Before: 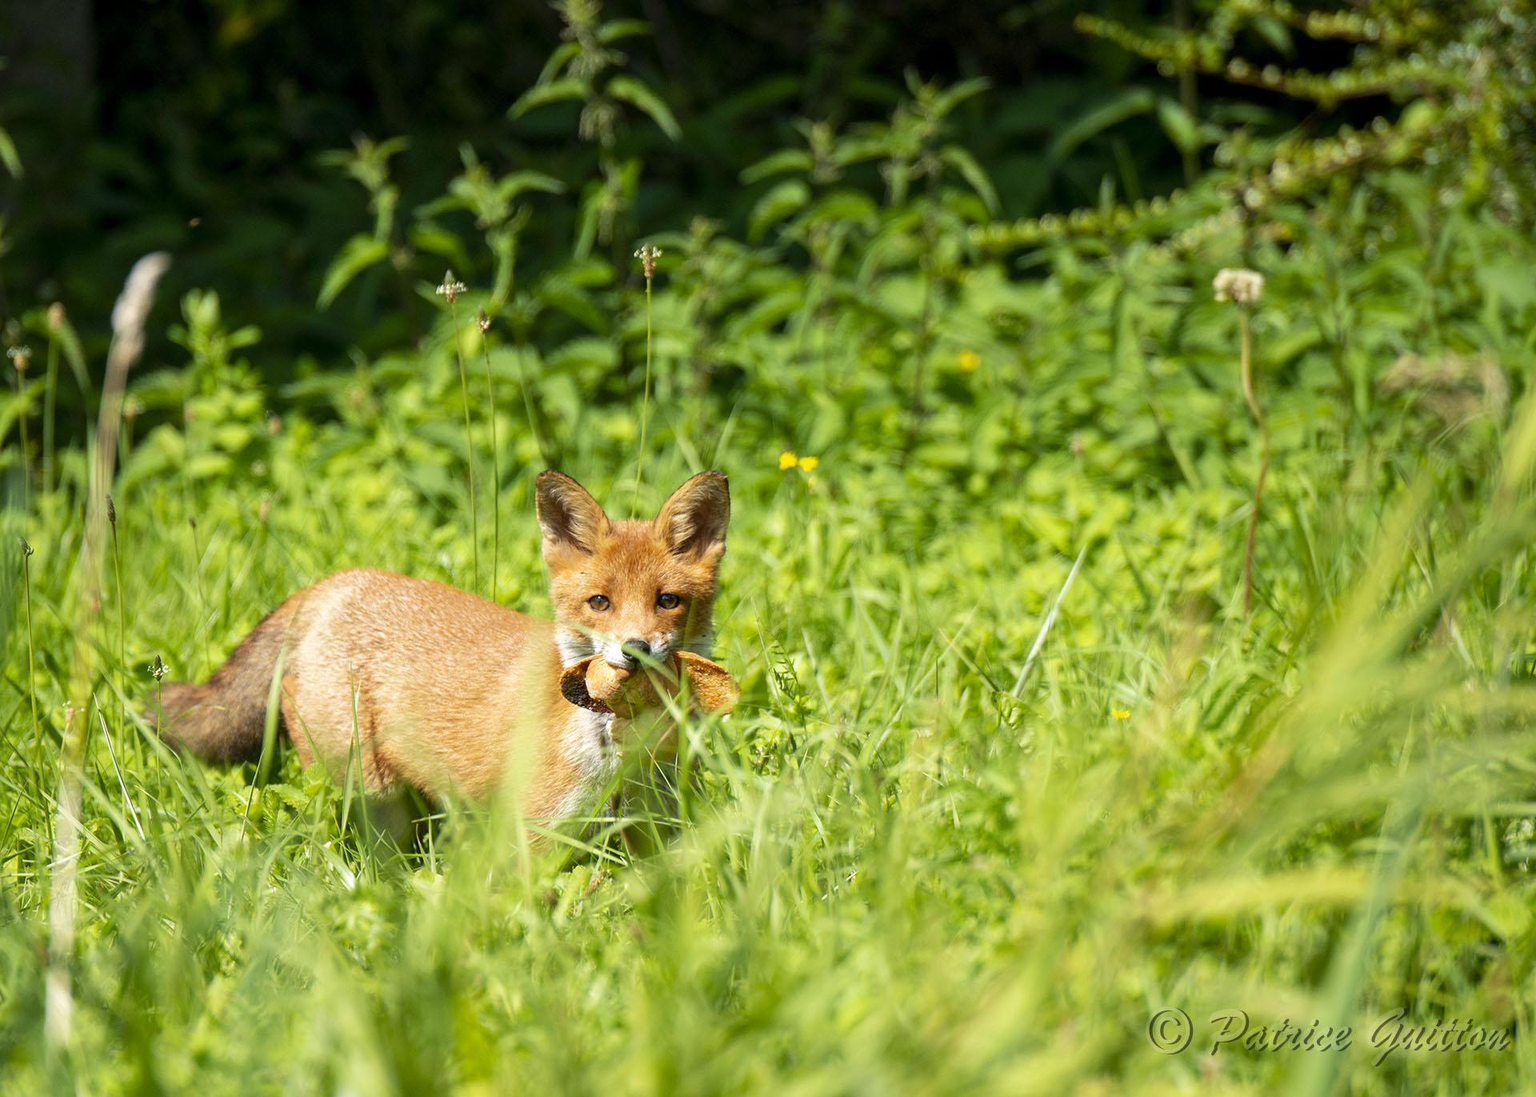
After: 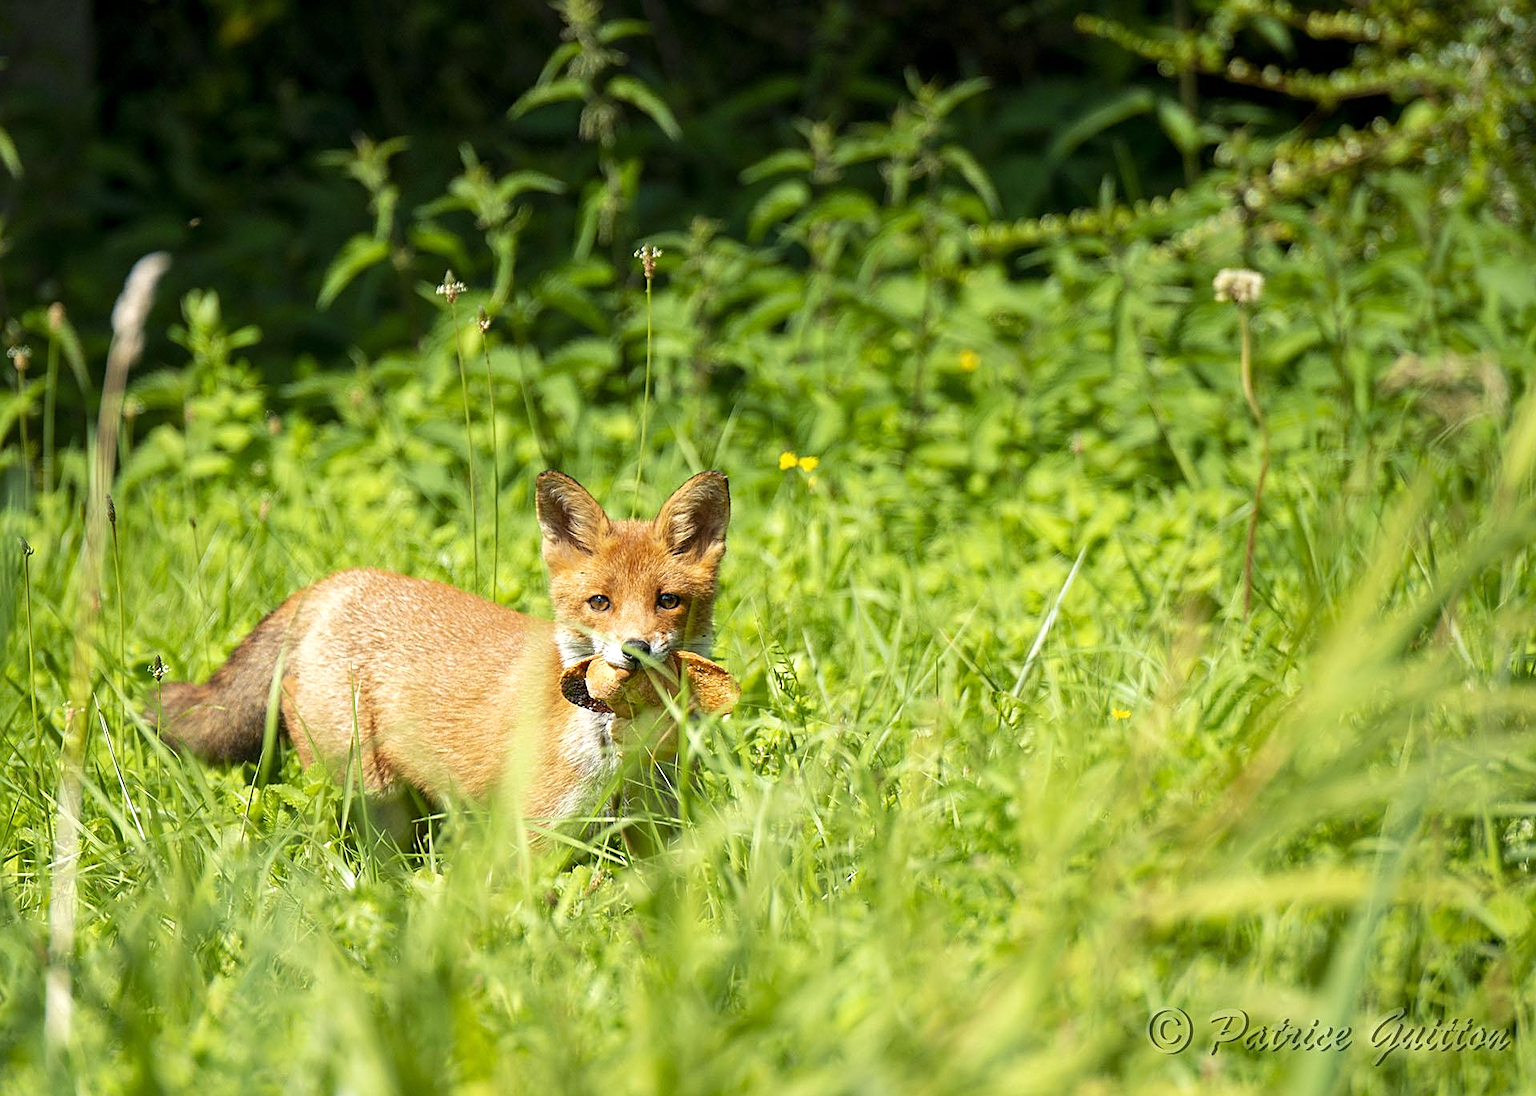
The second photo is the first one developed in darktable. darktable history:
sharpen: on, module defaults
exposure: exposure 0.128 EV, compensate highlight preservation false
